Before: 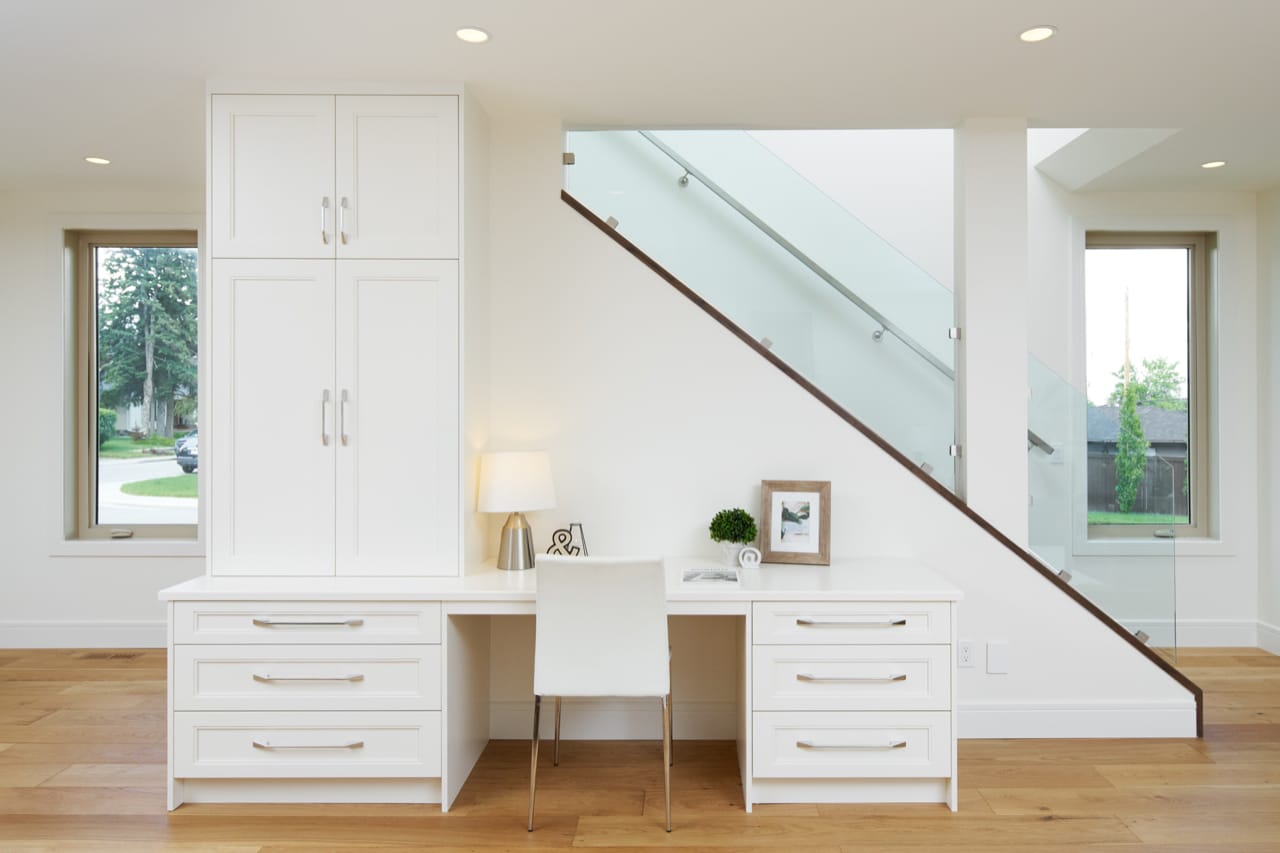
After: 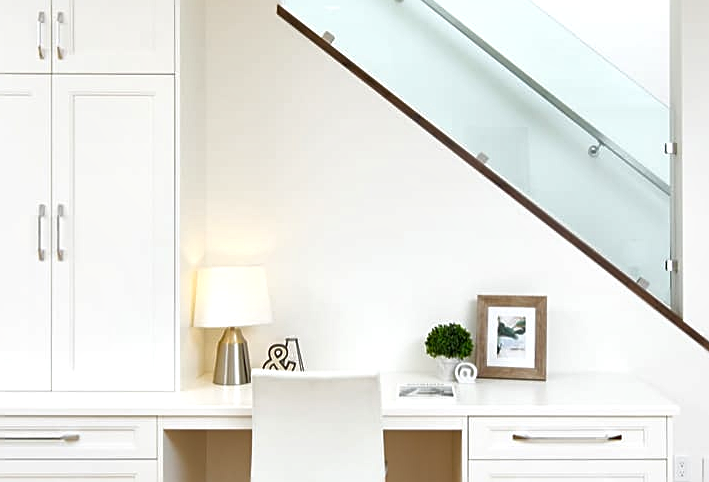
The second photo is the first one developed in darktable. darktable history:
haze removal: compatibility mode true, adaptive false
crop and rotate: left 22.257%, top 21.754%, right 22.311%, bottom 21.629%
sharpen: on, module defaults
exposure: black level correction 0, exposure 0.301 EV, compensate highlight preservation false
local contrast: mode bilateral grid, contrast 24, coarseness 46, detail 152%, midtone range 0.2
